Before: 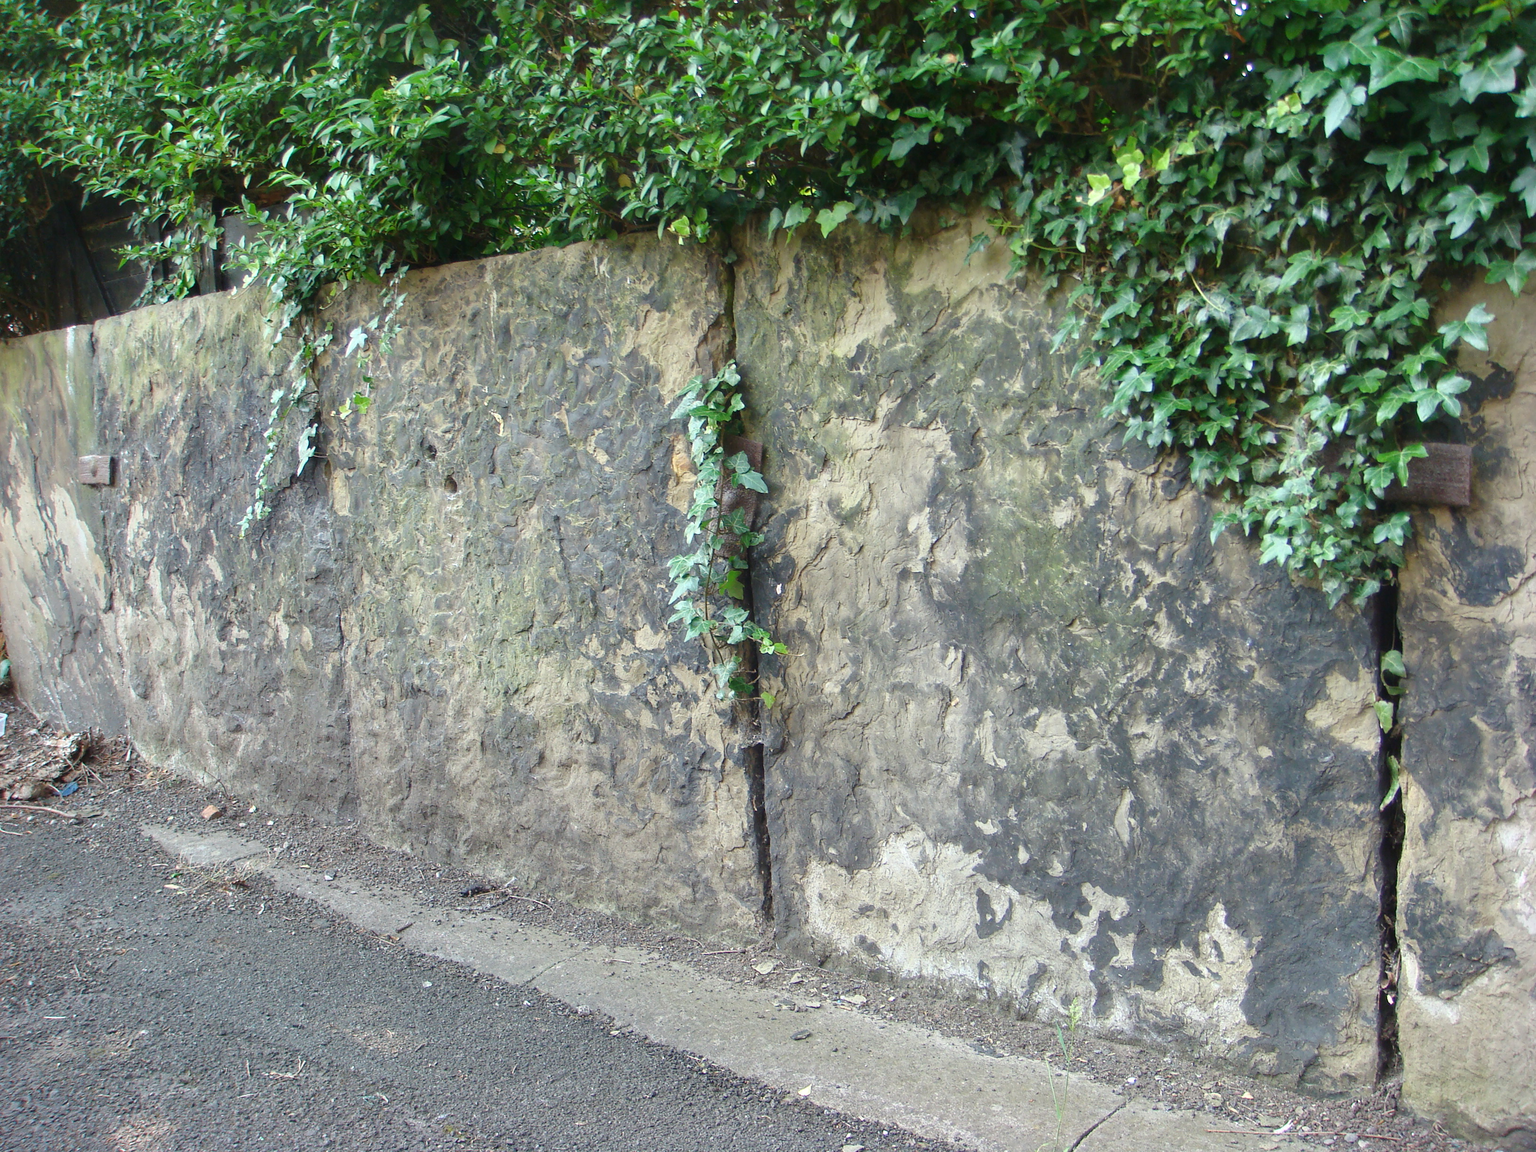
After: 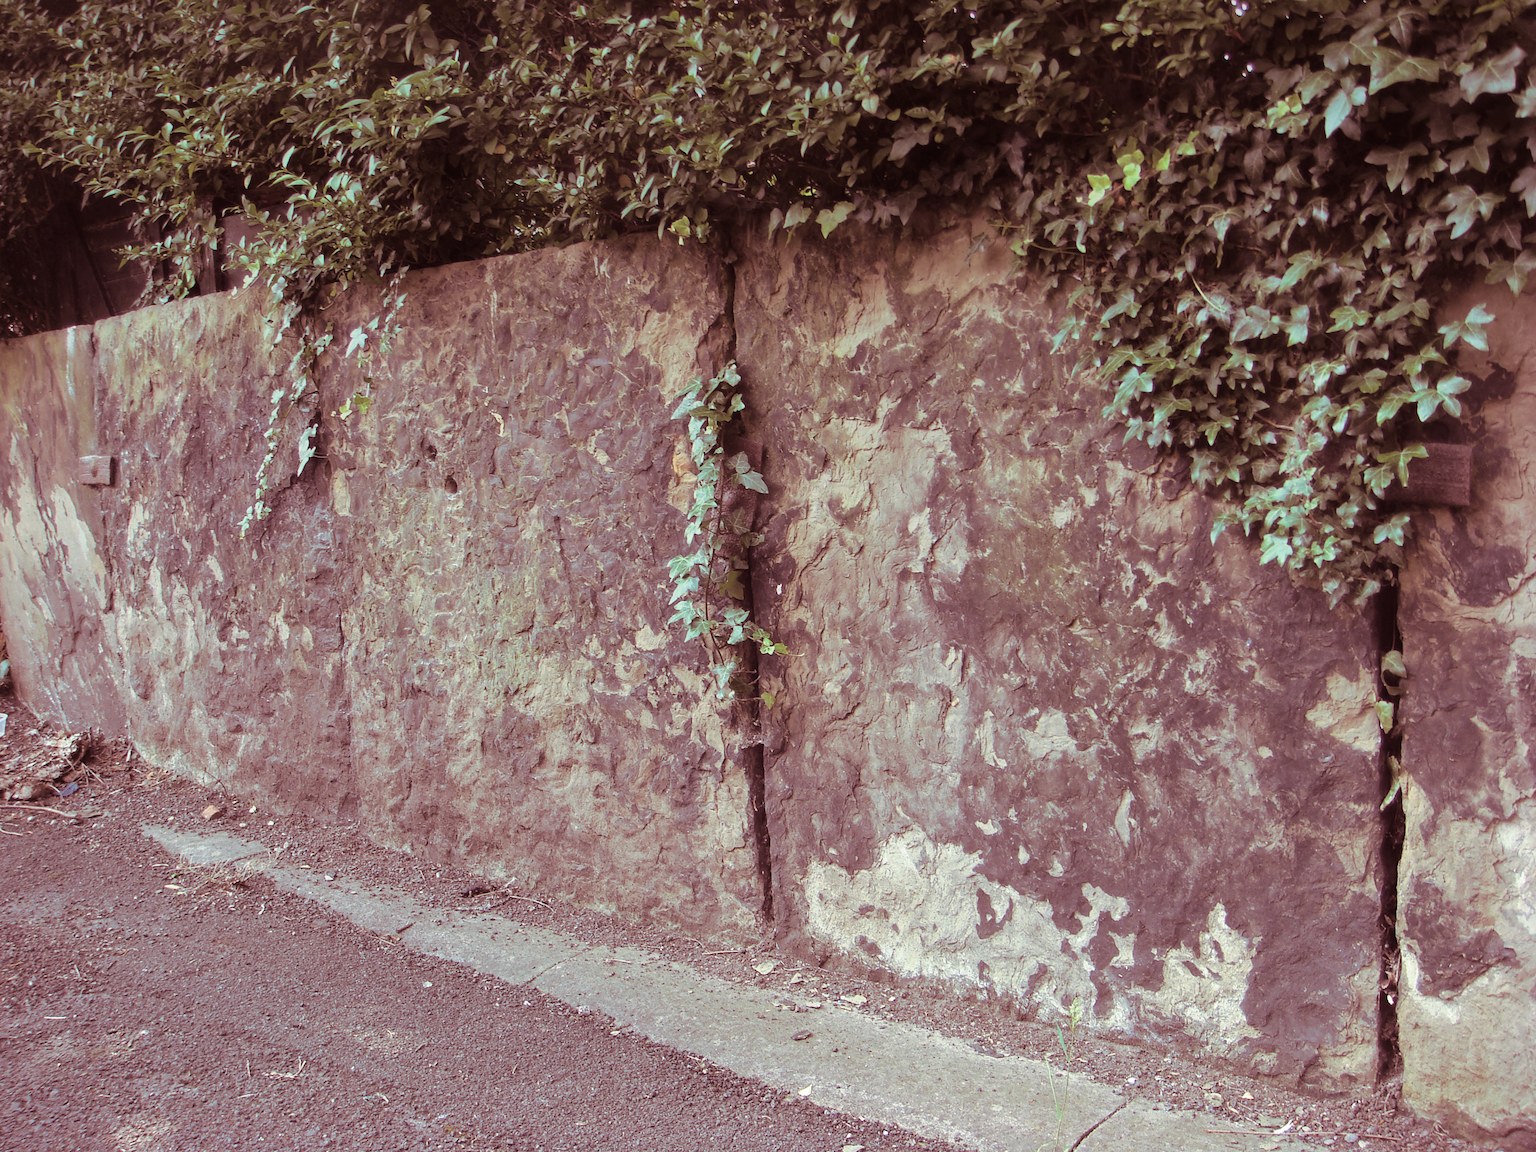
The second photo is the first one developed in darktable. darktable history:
rotate and perspective: automatic cropping original format, crop left 0, crop top 0
exposure: compensate highlight preservation false
split-toning: compress 20%
graduated density: on, module defaults
